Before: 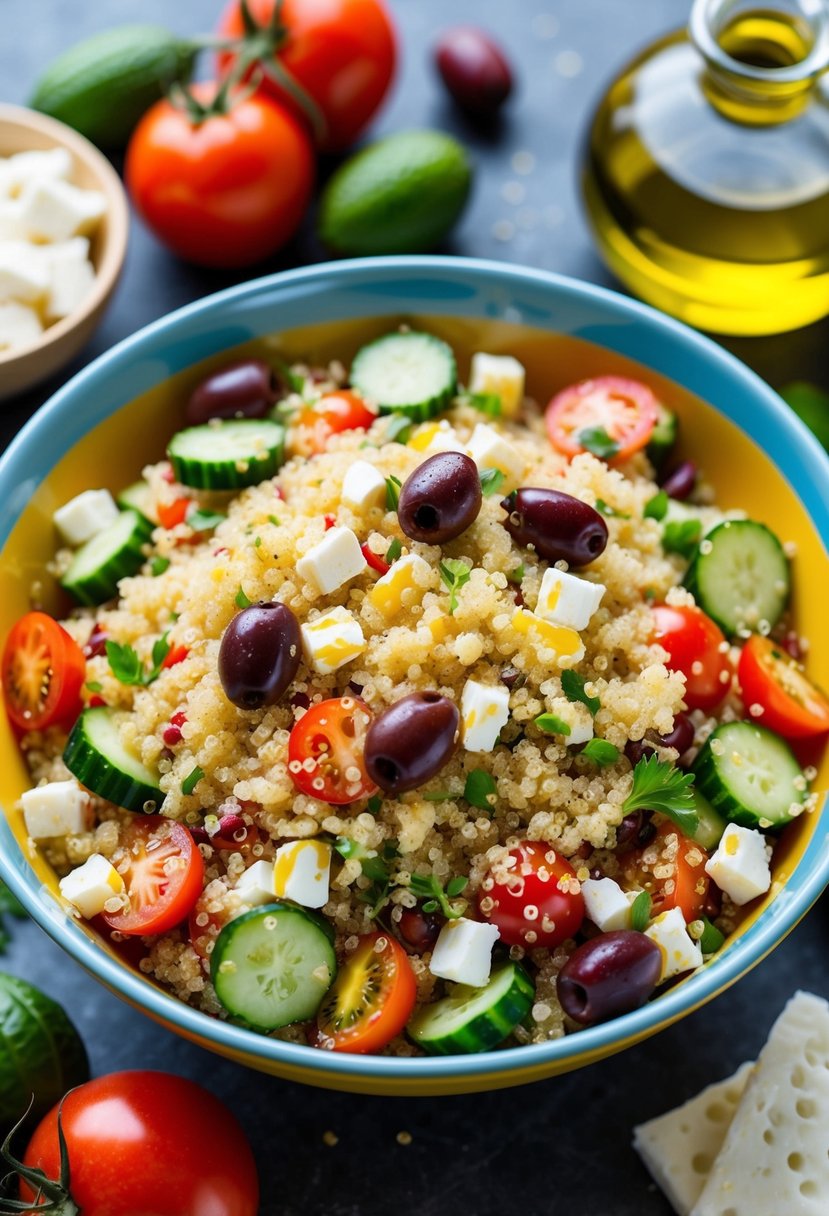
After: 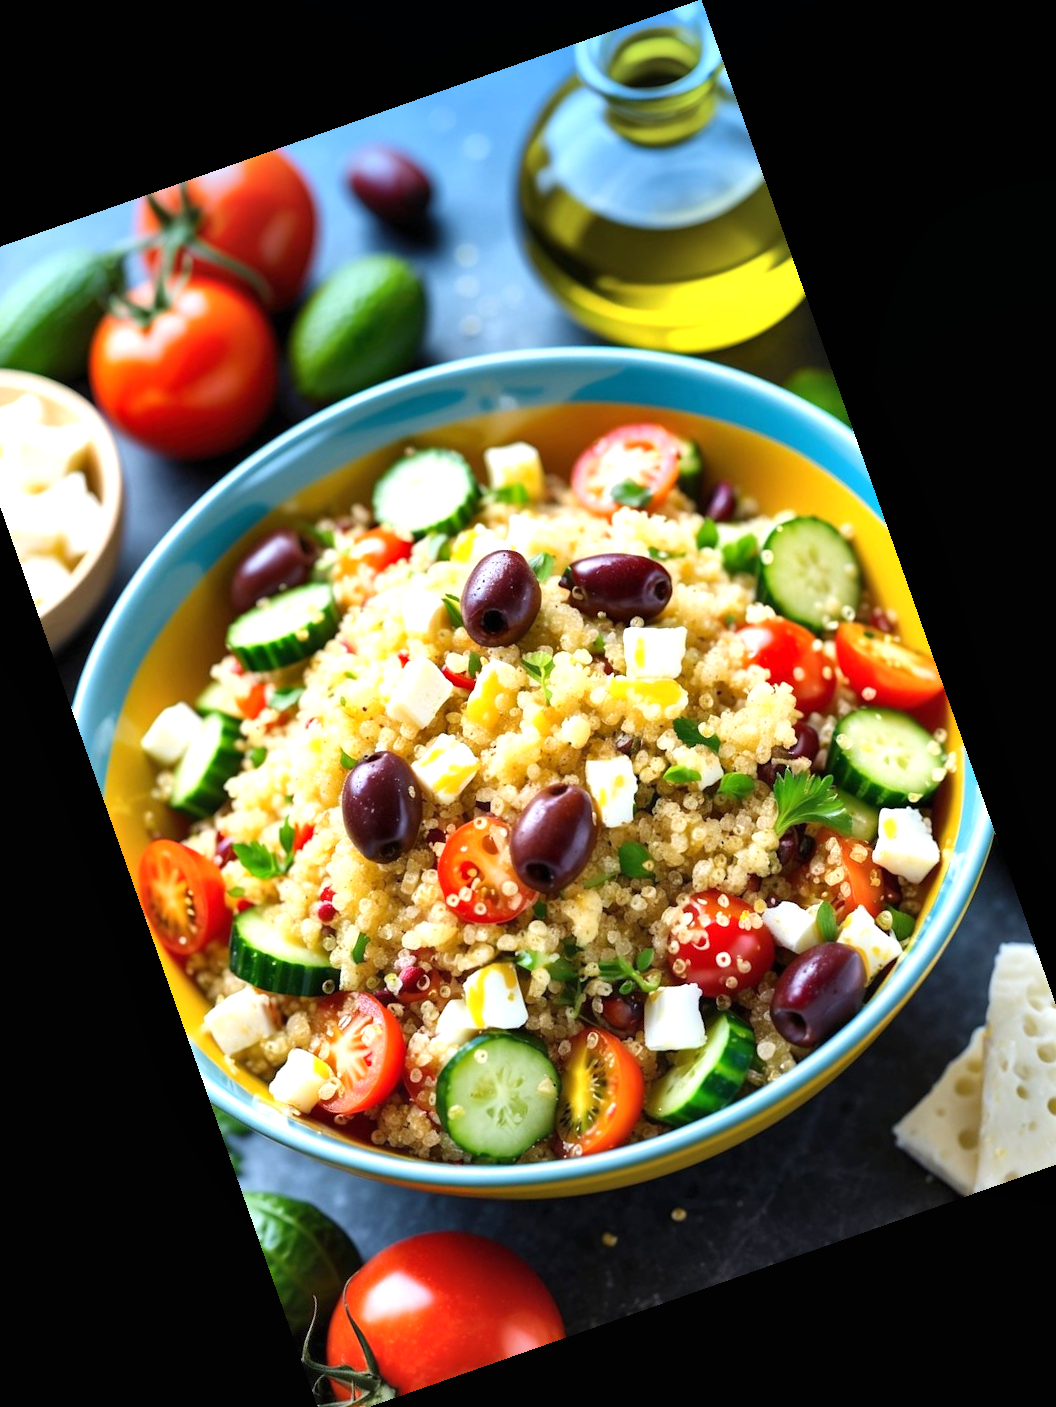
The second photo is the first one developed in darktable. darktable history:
shadows and highlights: shadows 37.27, highlights -28.18, soften with gaussian
exposure: black level correction 0, exposure 0.7 EV, compensate exposure bias true, compensate highlight preservation false
crop and rotate: angle 19.43°, left 6.812%, right 4.125%, bottom 1.087%
graduated density: density 2.02 EV, hardness 44%, rotation 0.374°, offset 8.21, hue 208.8°, saturation 97%
